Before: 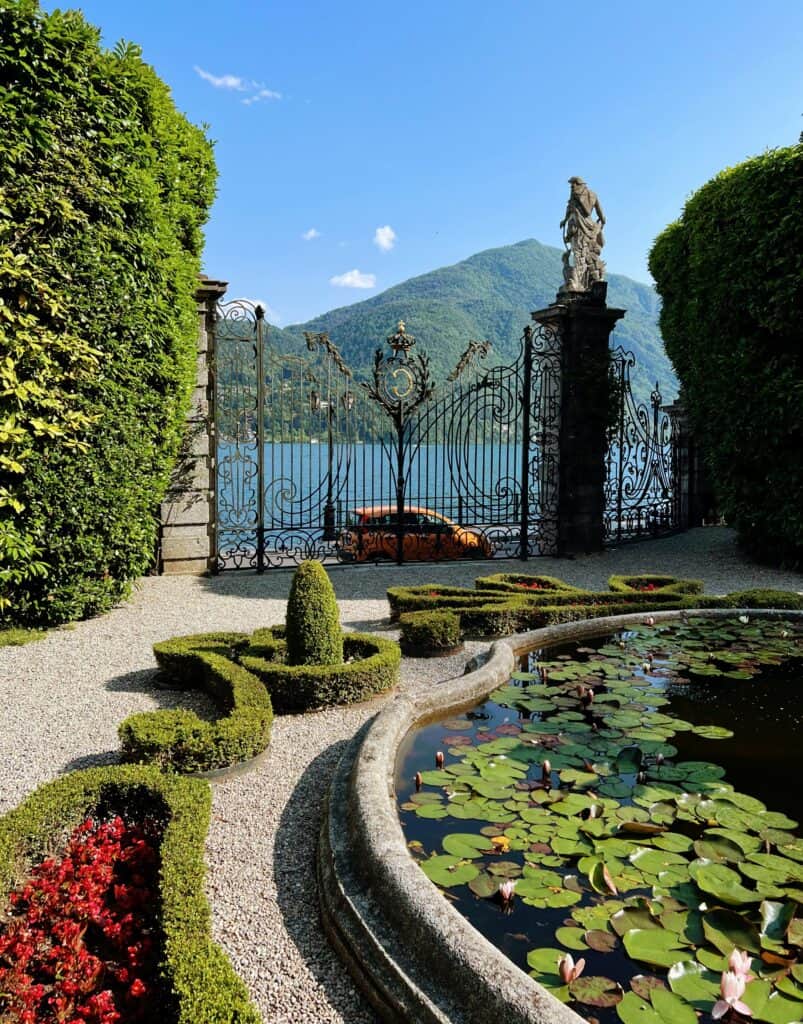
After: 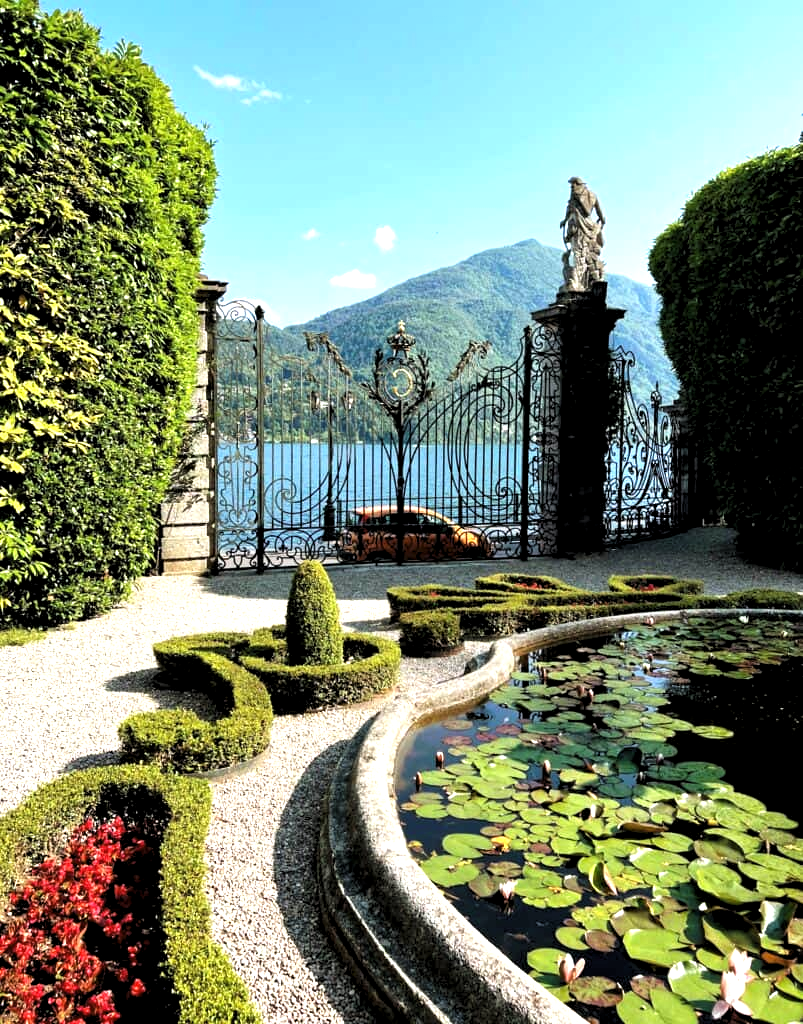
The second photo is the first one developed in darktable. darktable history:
levels: levels [0.062, 0.494, 0.925]
local contrast: mode bilateral grid, contrast 20, coarseness 50, detail 120%, midtone range 0.2
exposure: exposure 0.672 EV, compensate exposure bias true, compensate highlight preservation false
